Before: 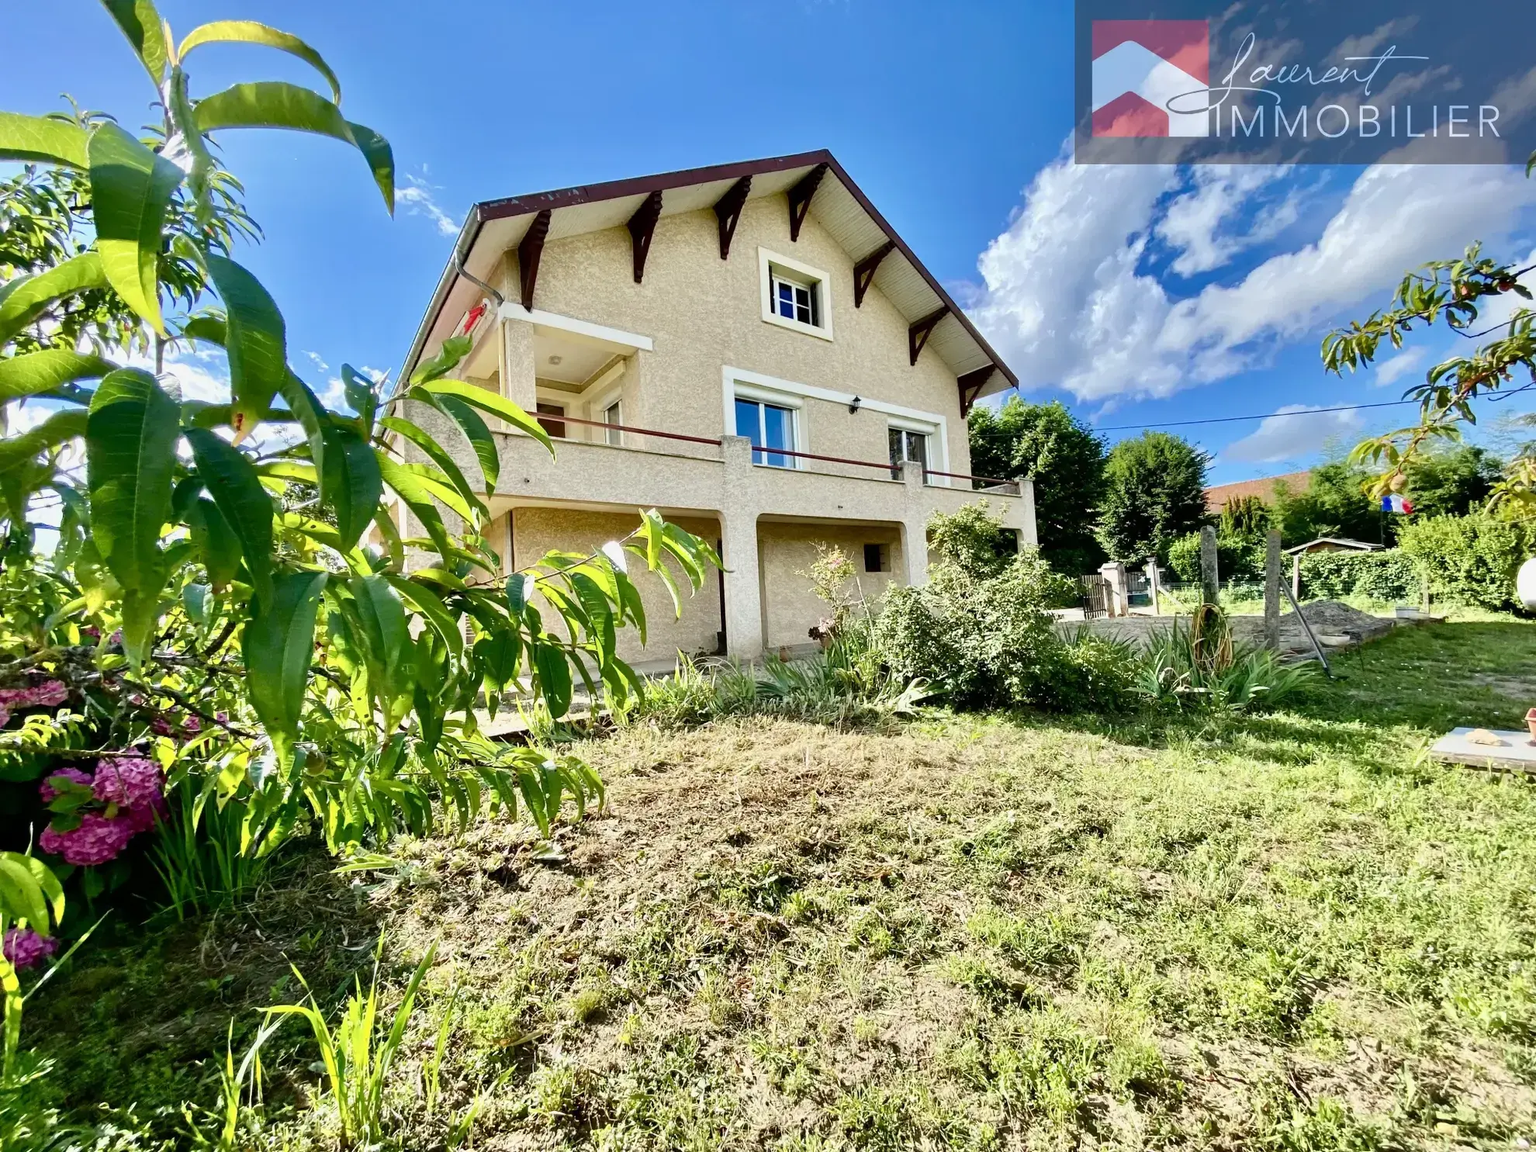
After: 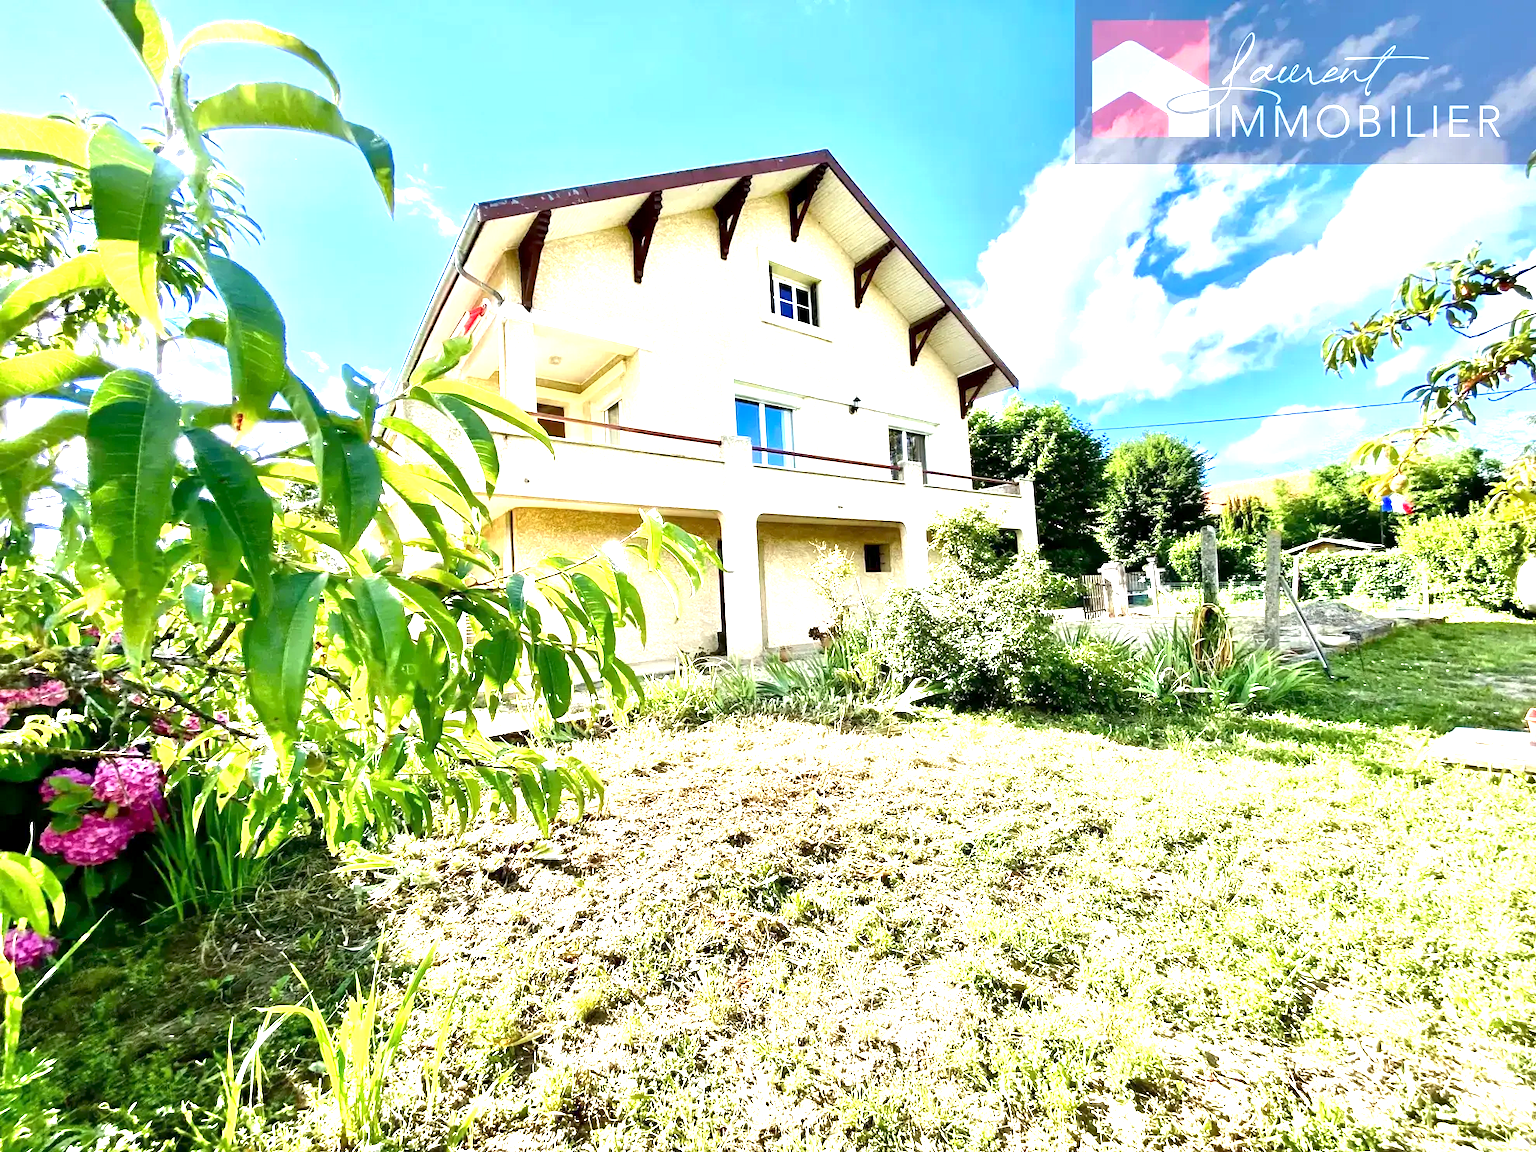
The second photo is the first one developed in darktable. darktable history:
exposure: black level correction 0.001, exposure 1.647 EV, compensate exposure bias true, compensate highlight preservation false
